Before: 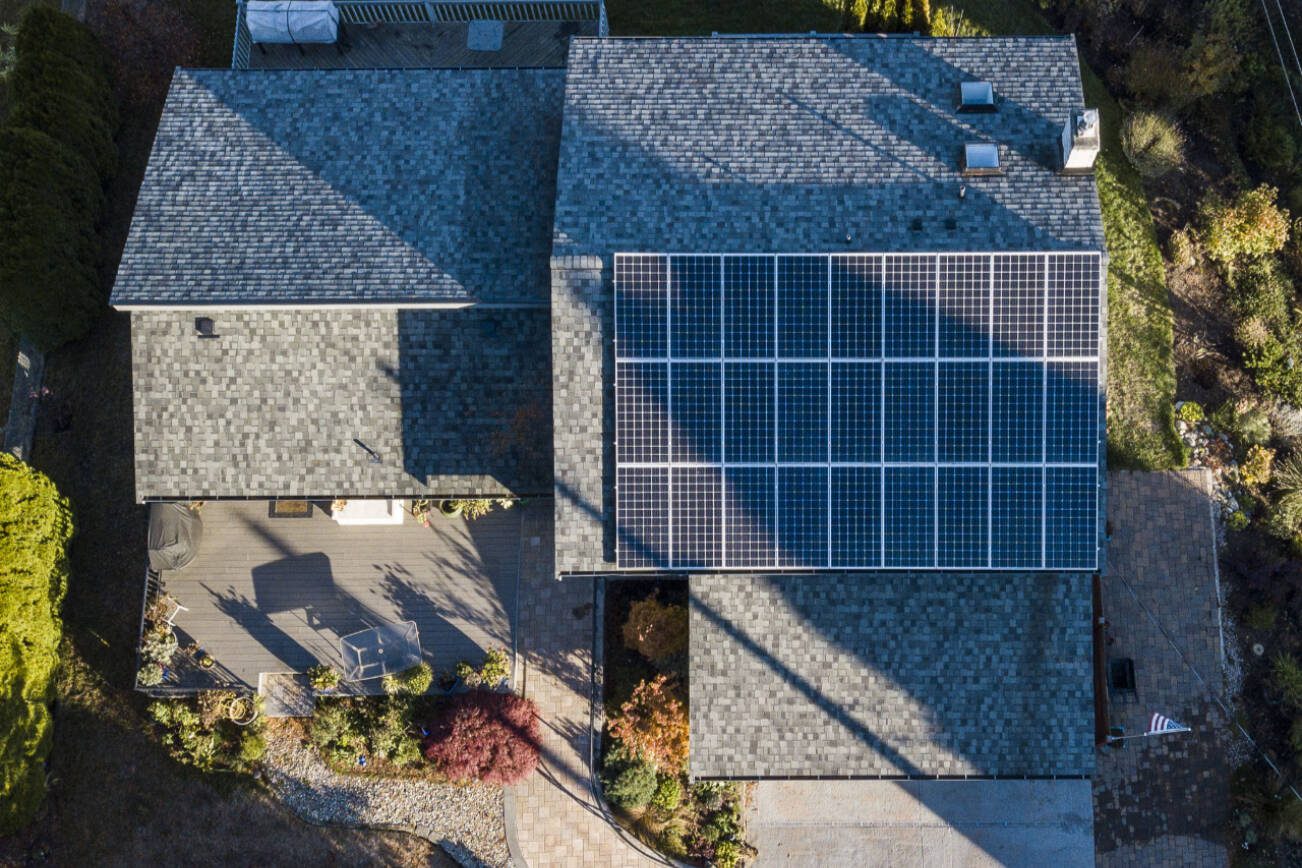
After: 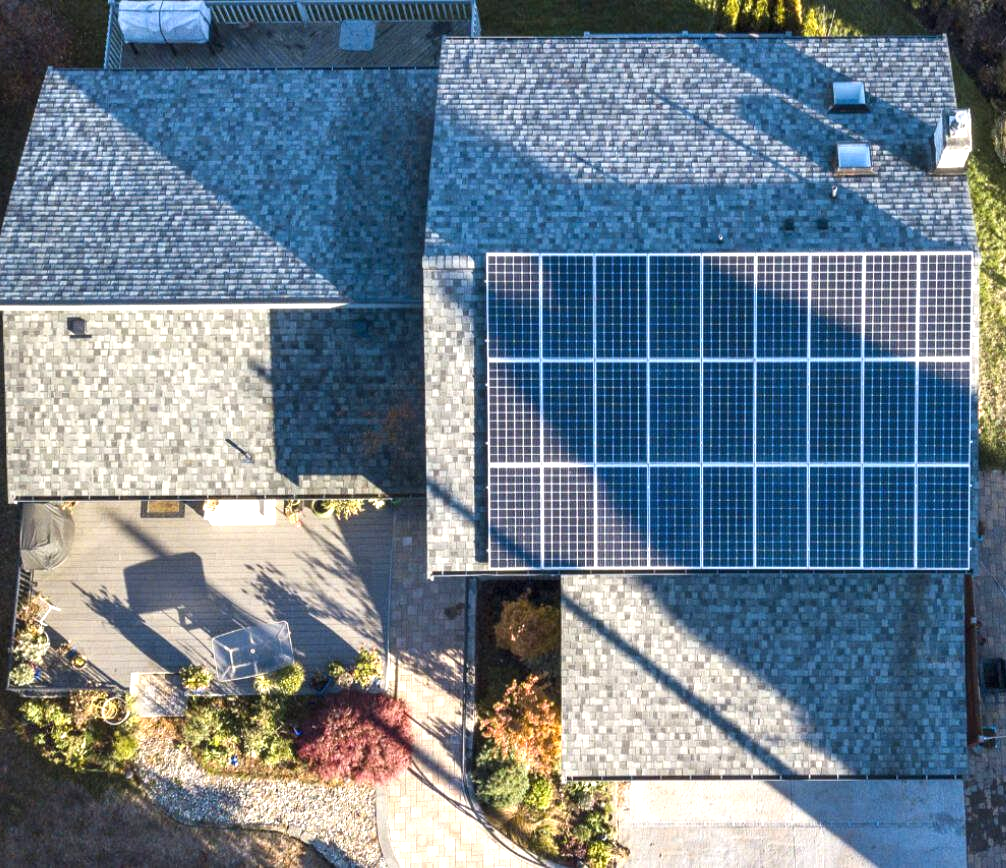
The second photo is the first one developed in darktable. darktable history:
exposure: black level correction 0, exposure 0.894 EV, compensate highlight preservation false
crop: left 9.873%, right 12.793%
